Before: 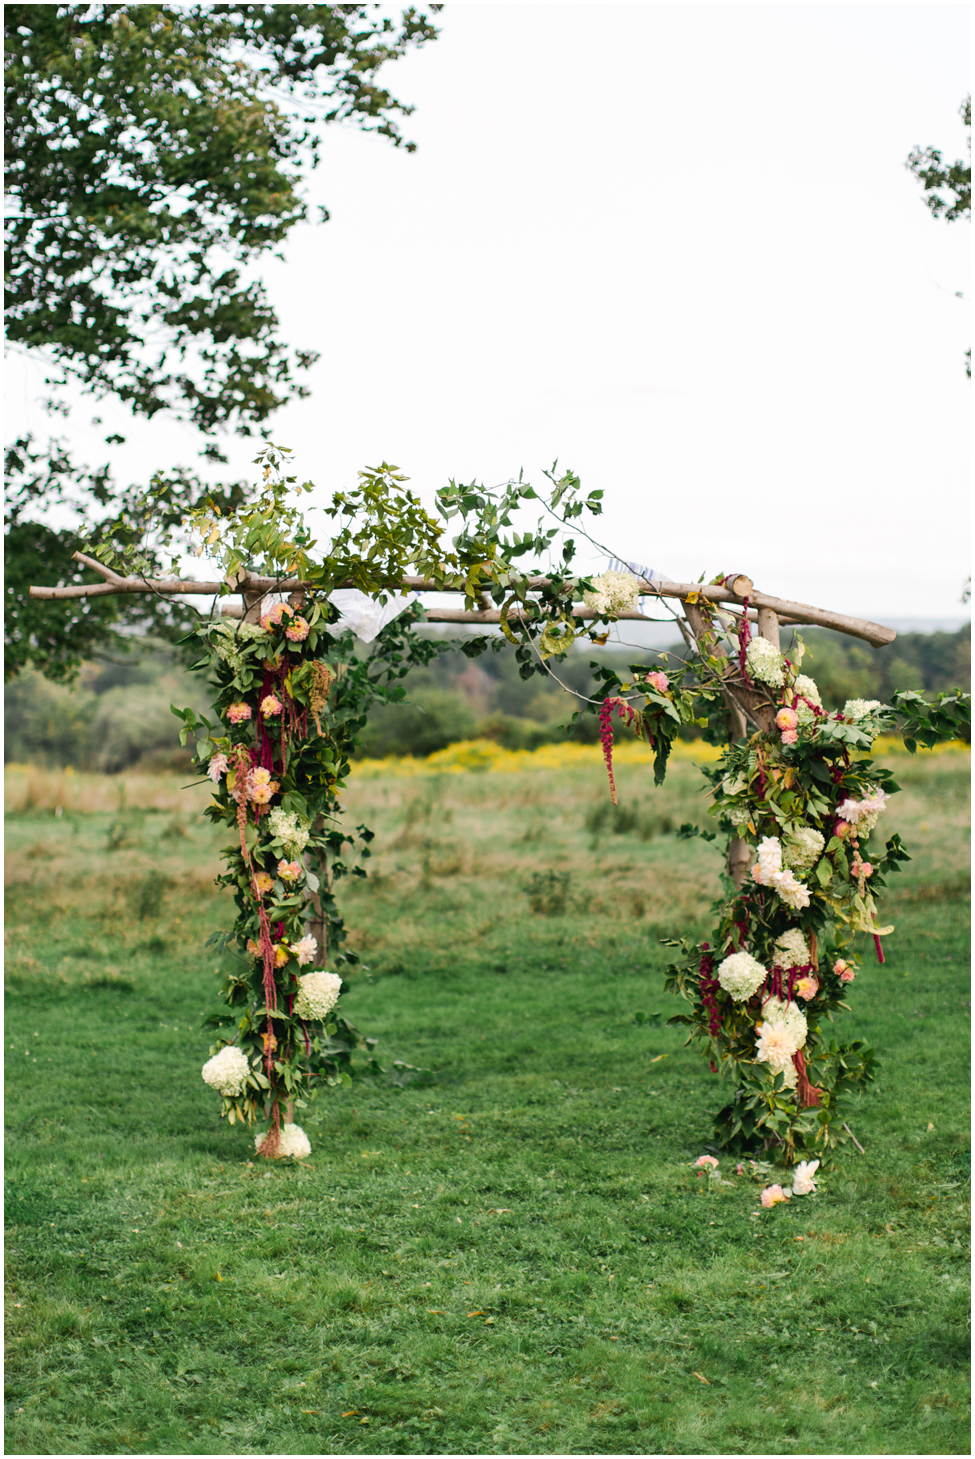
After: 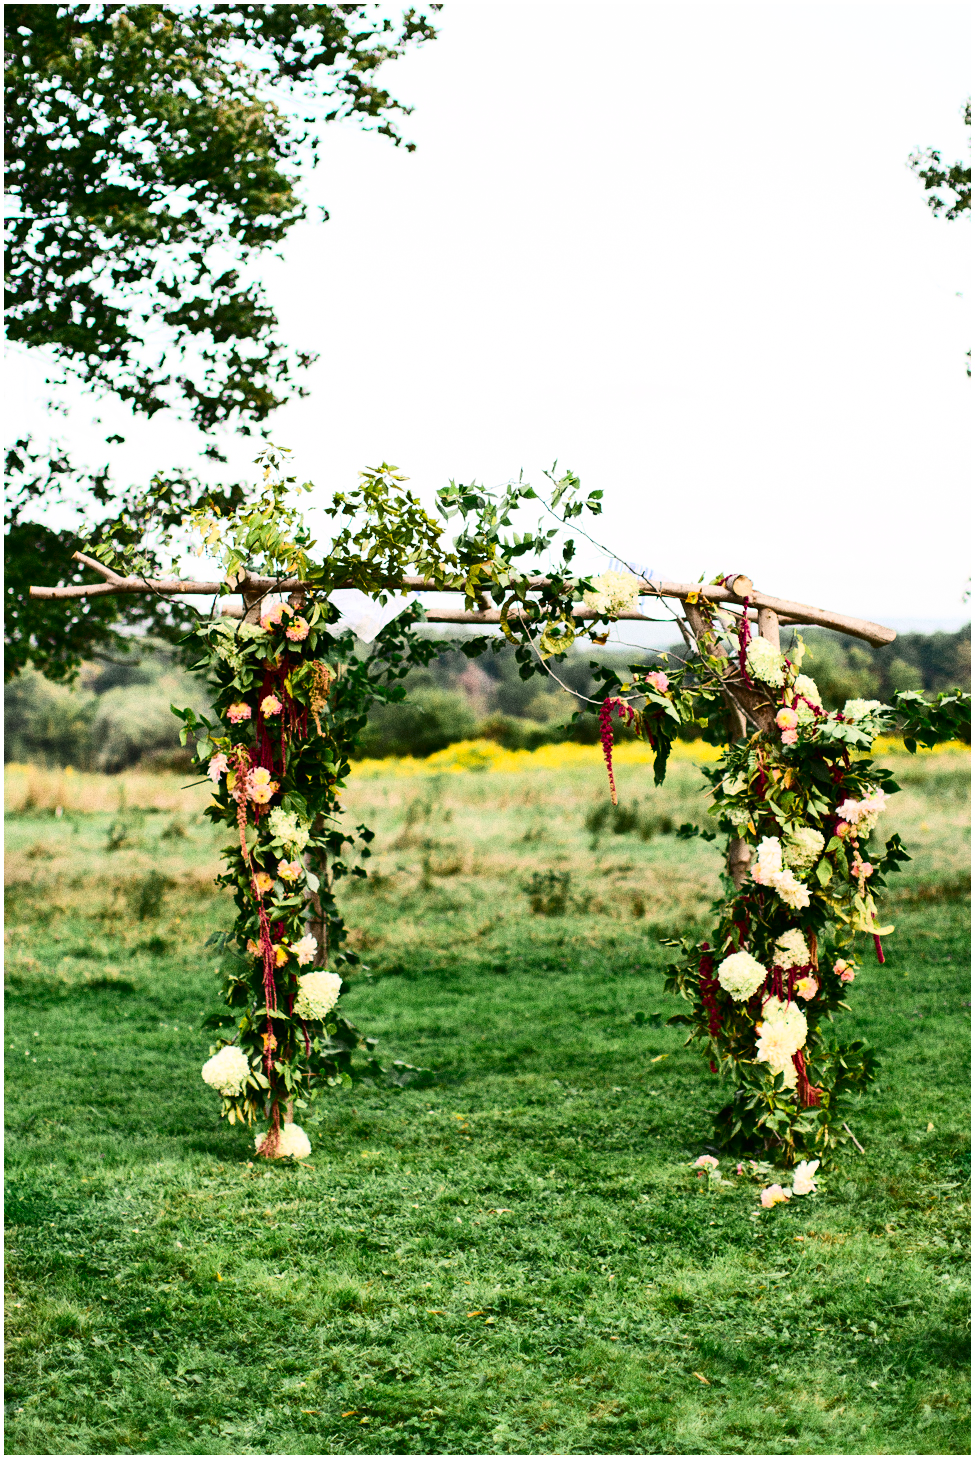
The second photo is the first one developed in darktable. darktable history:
contrast brightness saturation: contrast 0.4, brightness 0.05, saturation 0.25
grain: coarseness 0.09 ISO, strength 40%
